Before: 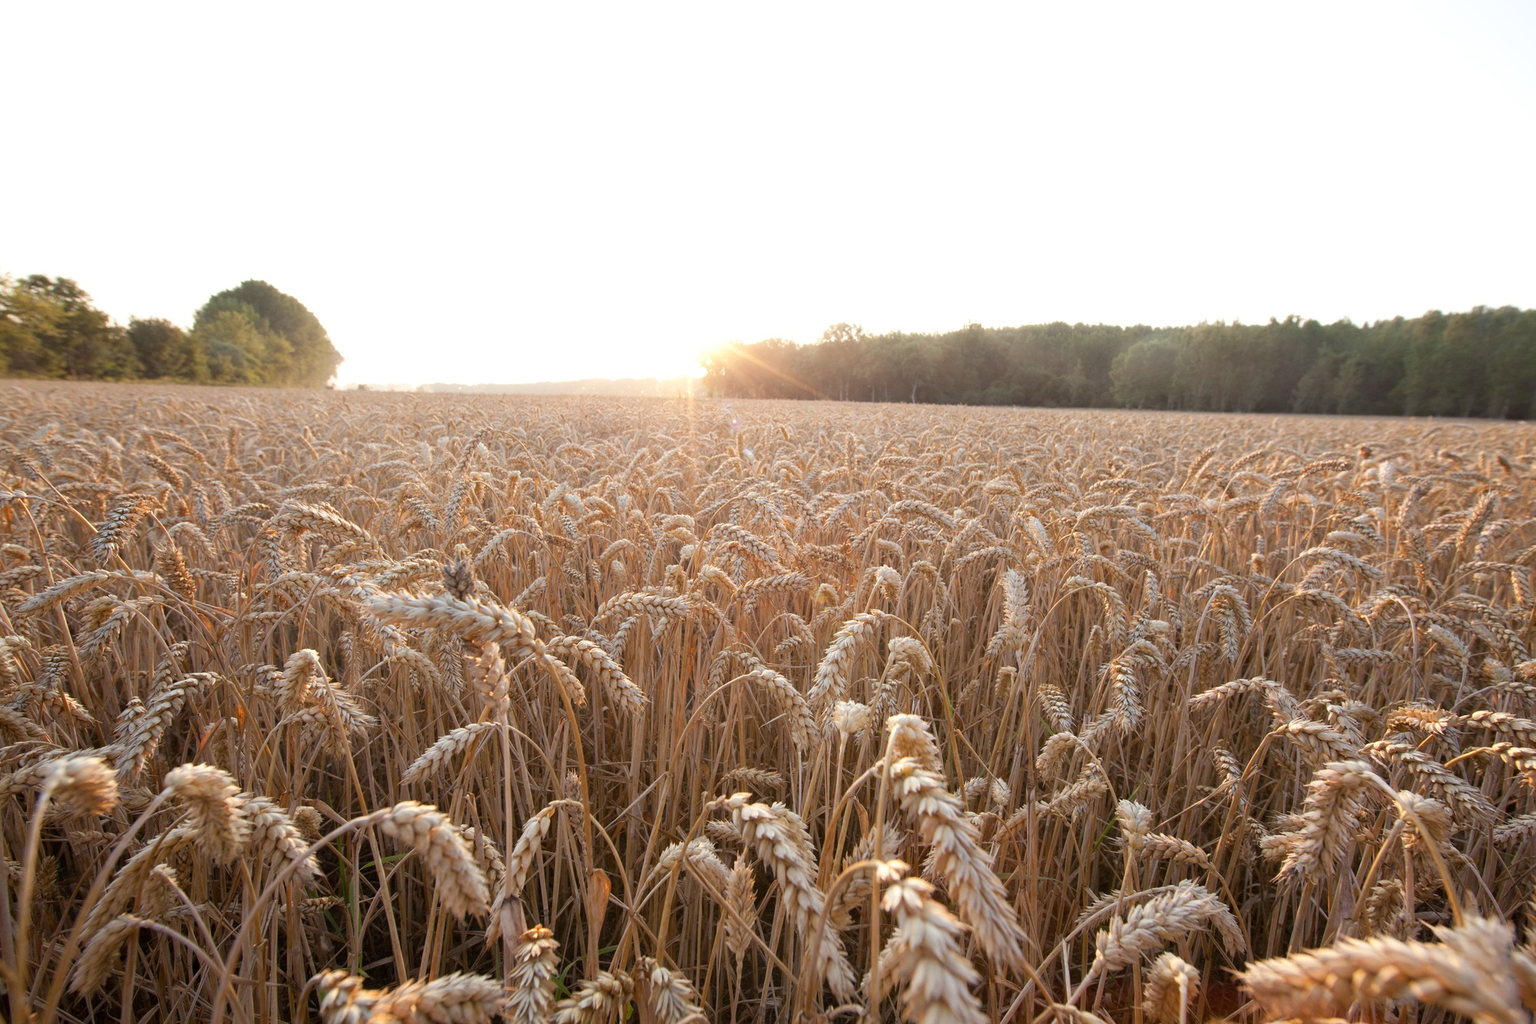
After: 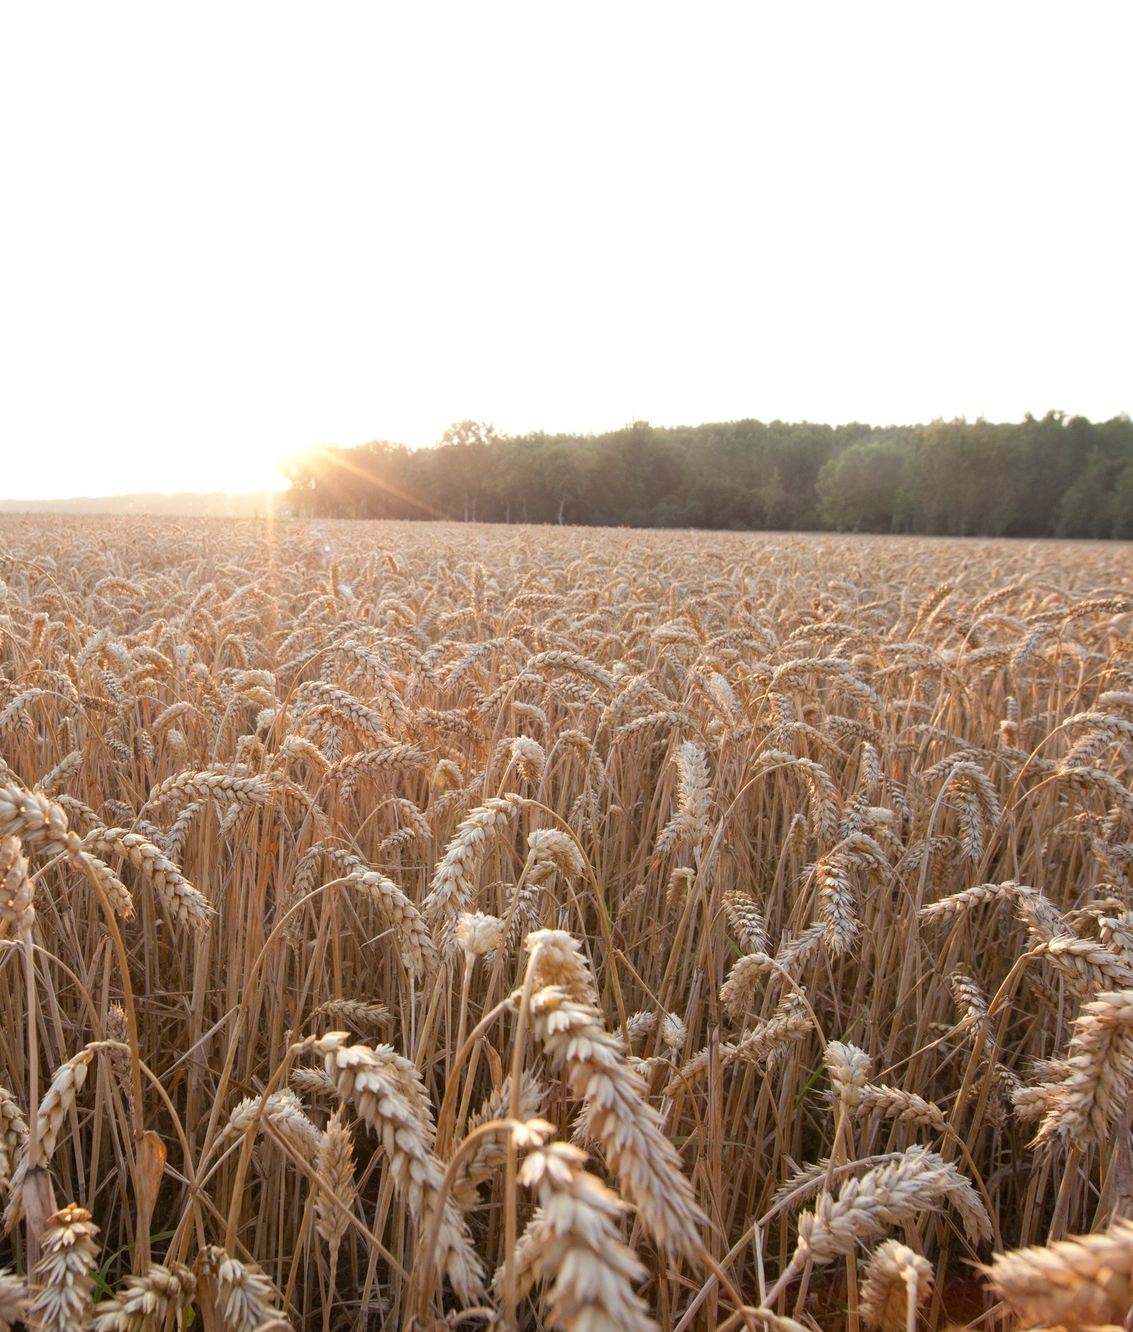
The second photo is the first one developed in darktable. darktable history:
crop: left 31.458%, top 0%, right 11.876%
